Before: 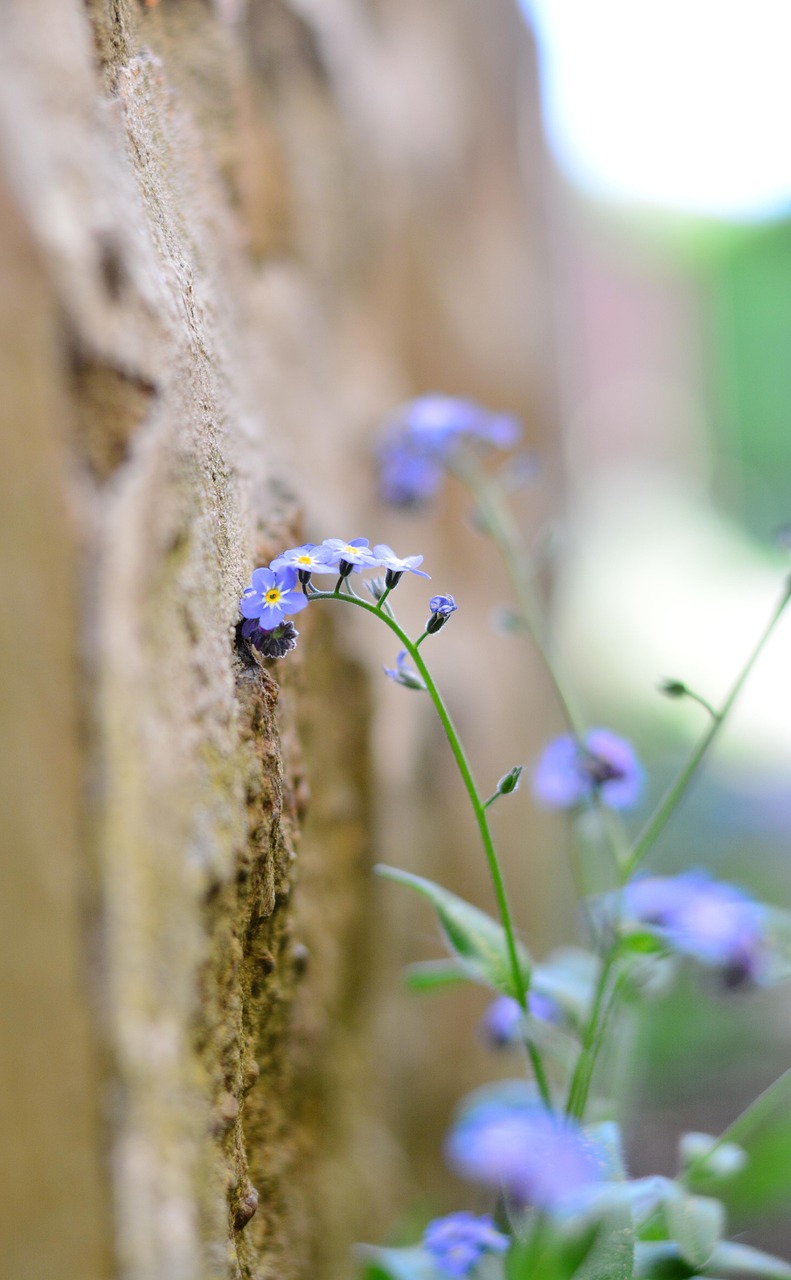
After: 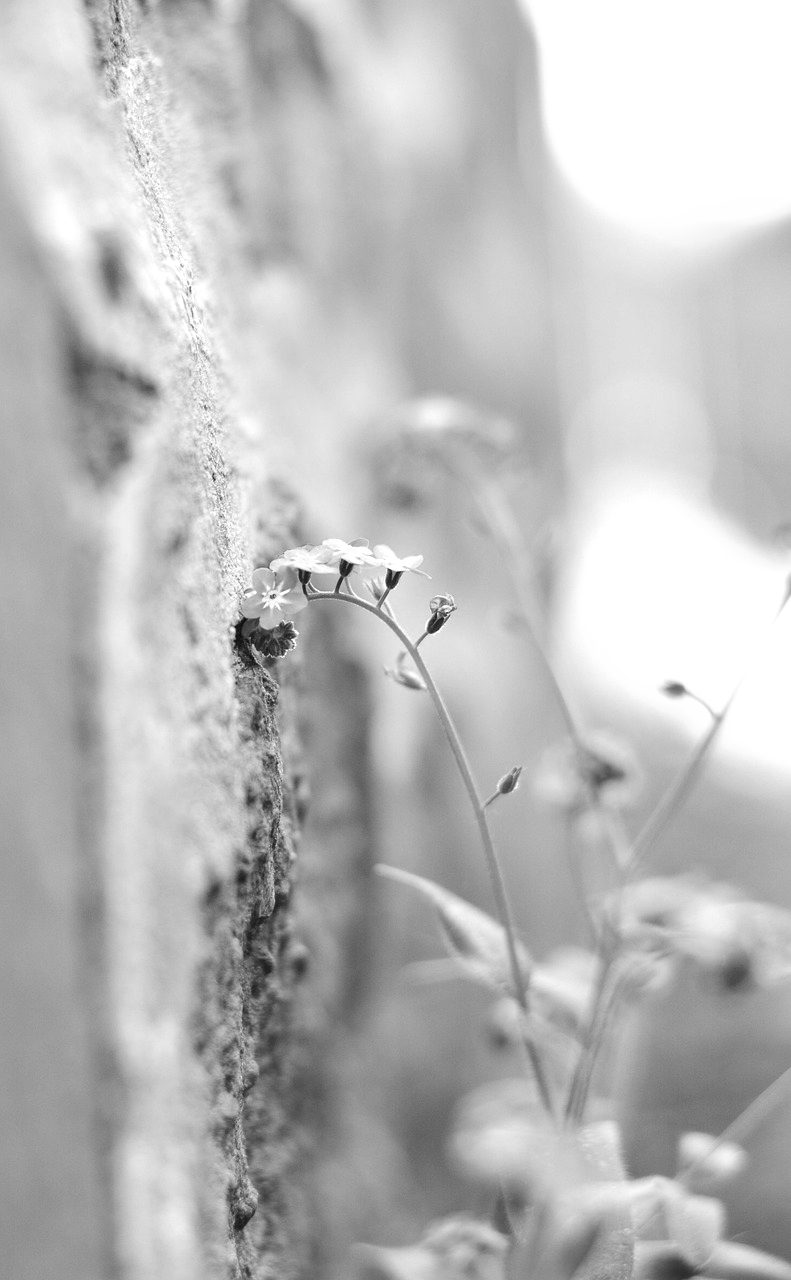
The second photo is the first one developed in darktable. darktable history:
velvia: on, module defaults
monochrome: a 16.01, b -2.65, highlights 0.52
exposure: black level correction -0.002, exposure 0.54 EV, compensate highlight preservation false
